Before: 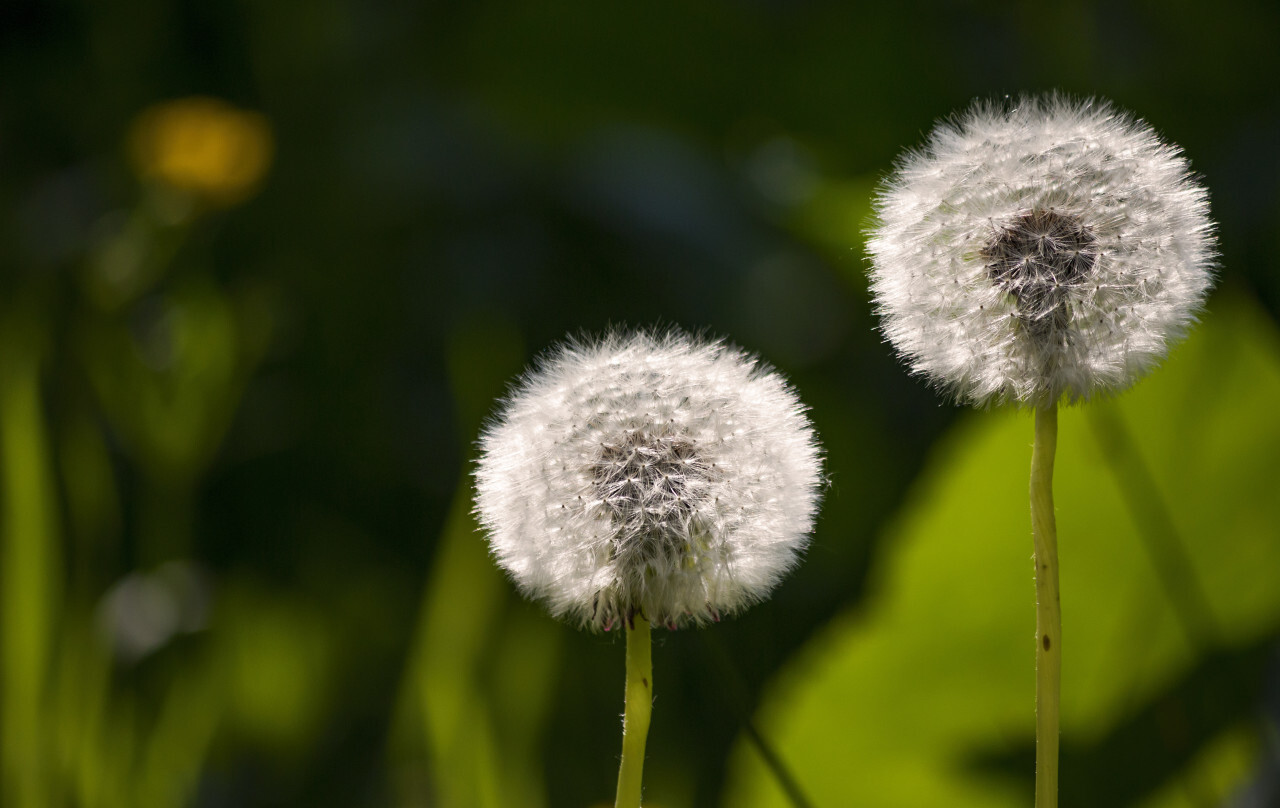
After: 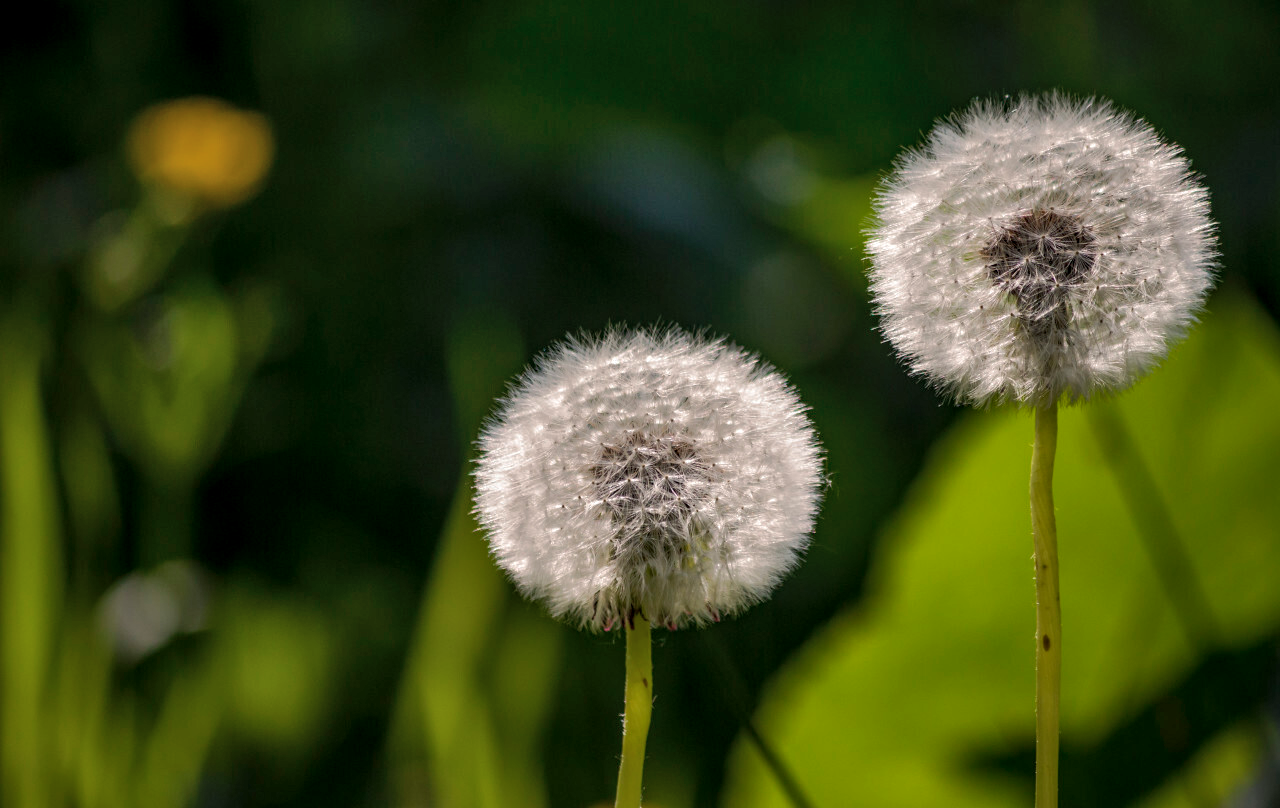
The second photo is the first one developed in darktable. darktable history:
shadows and highlights: shadows 39.84, highlights -59.84
contrast brightness saturation: saturation -0.068
local contrast: on, module defaults
